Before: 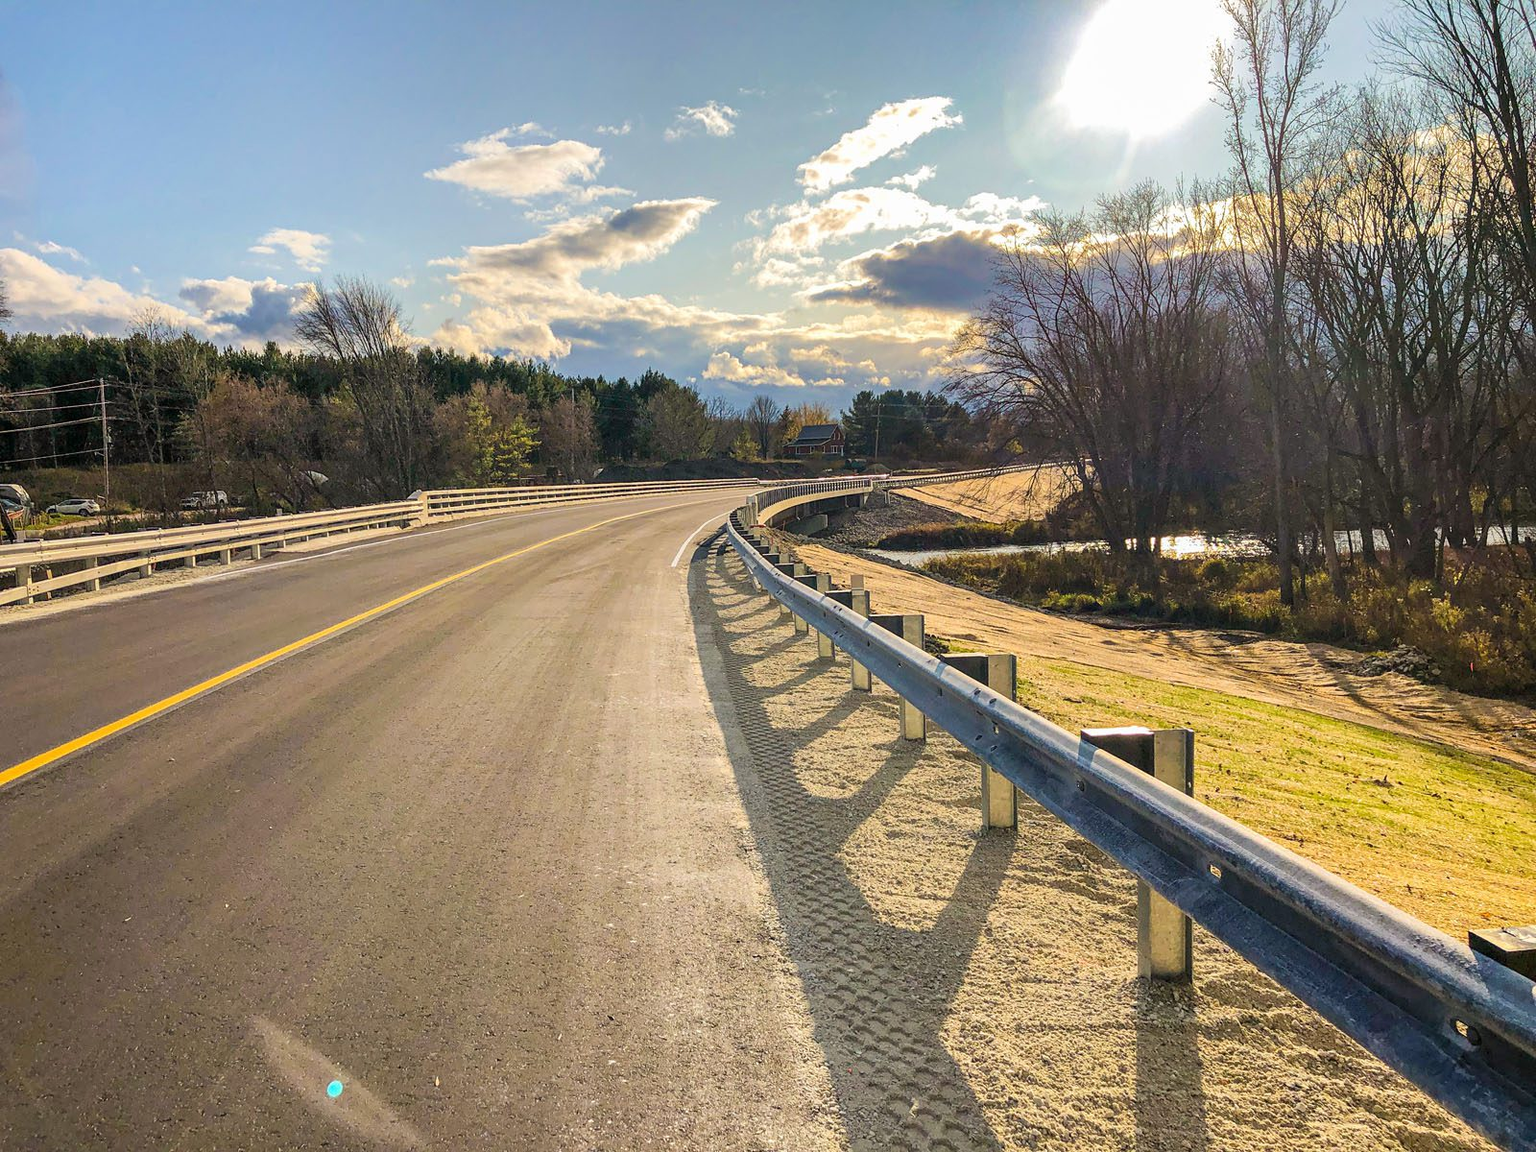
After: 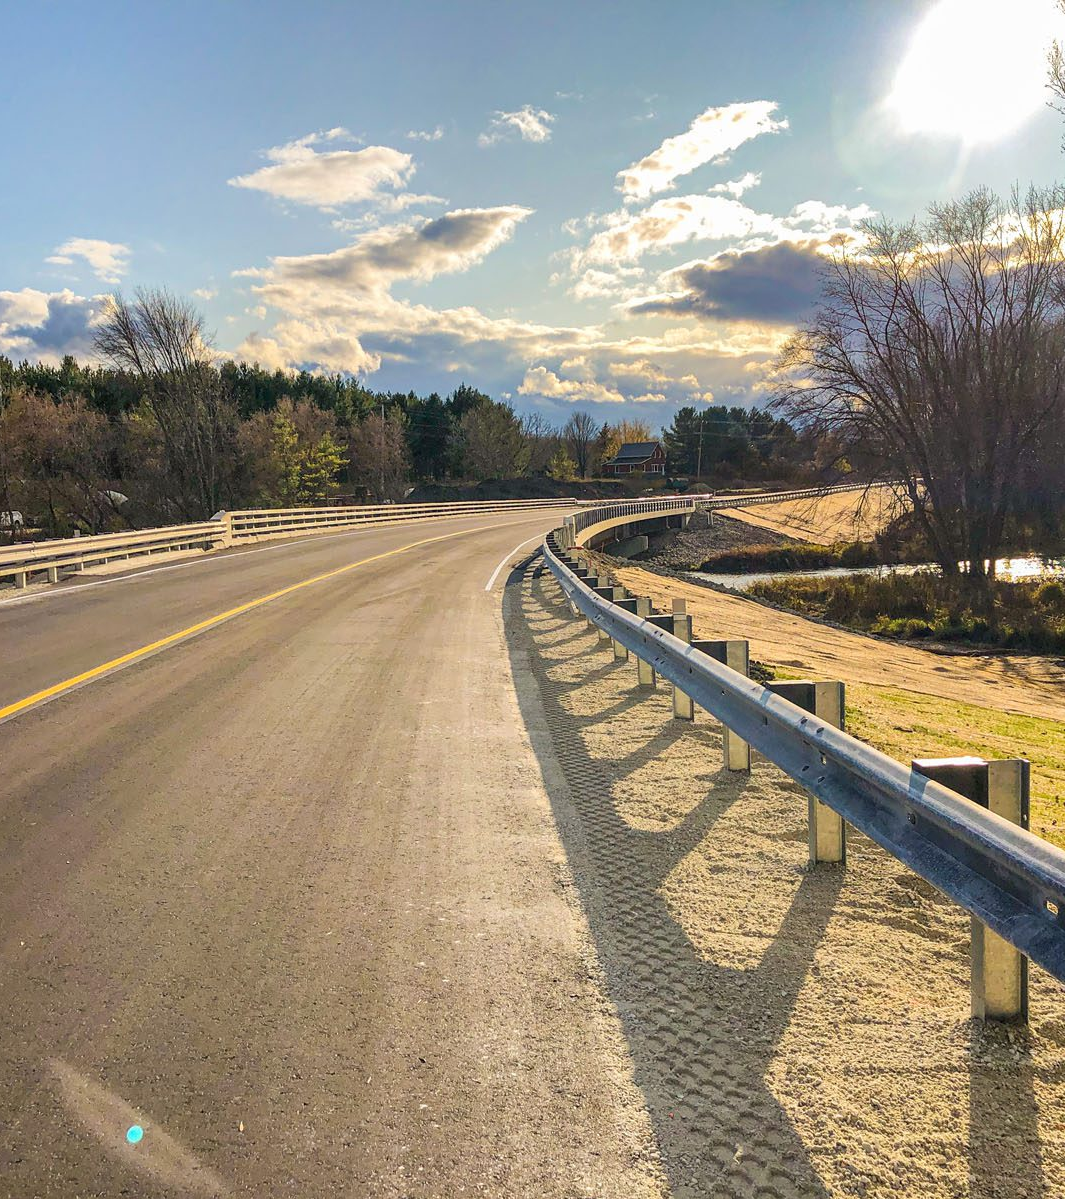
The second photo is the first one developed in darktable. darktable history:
crop and rotate: left 13.463%, right 19.942%
